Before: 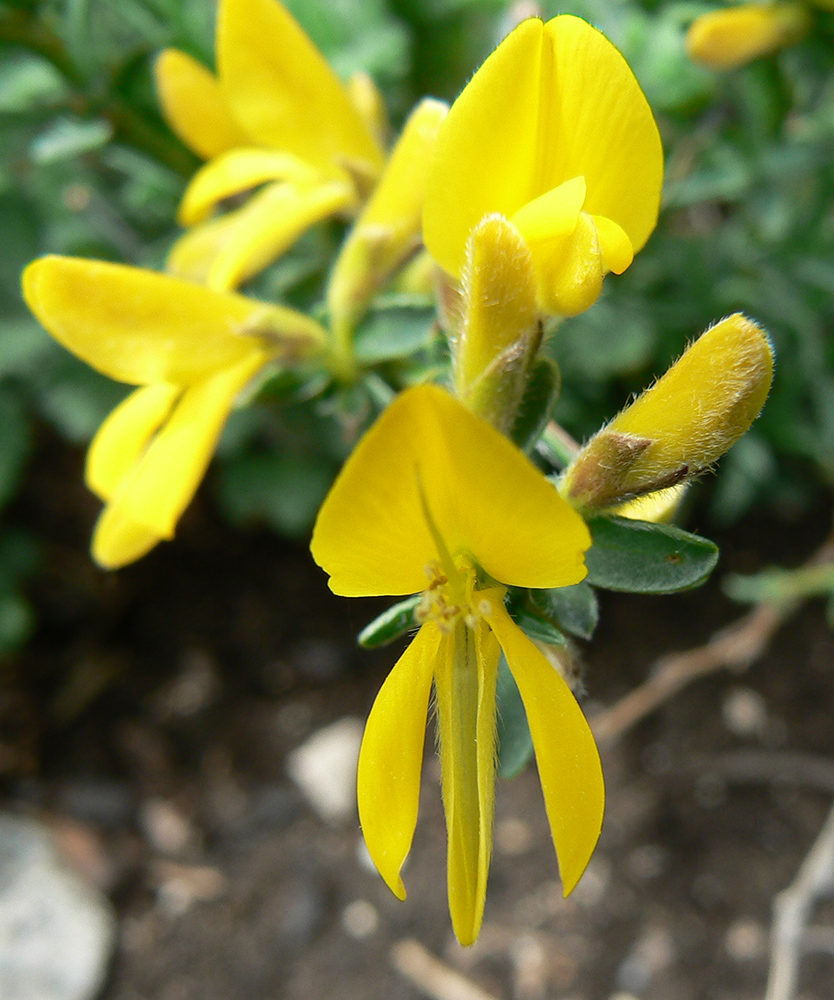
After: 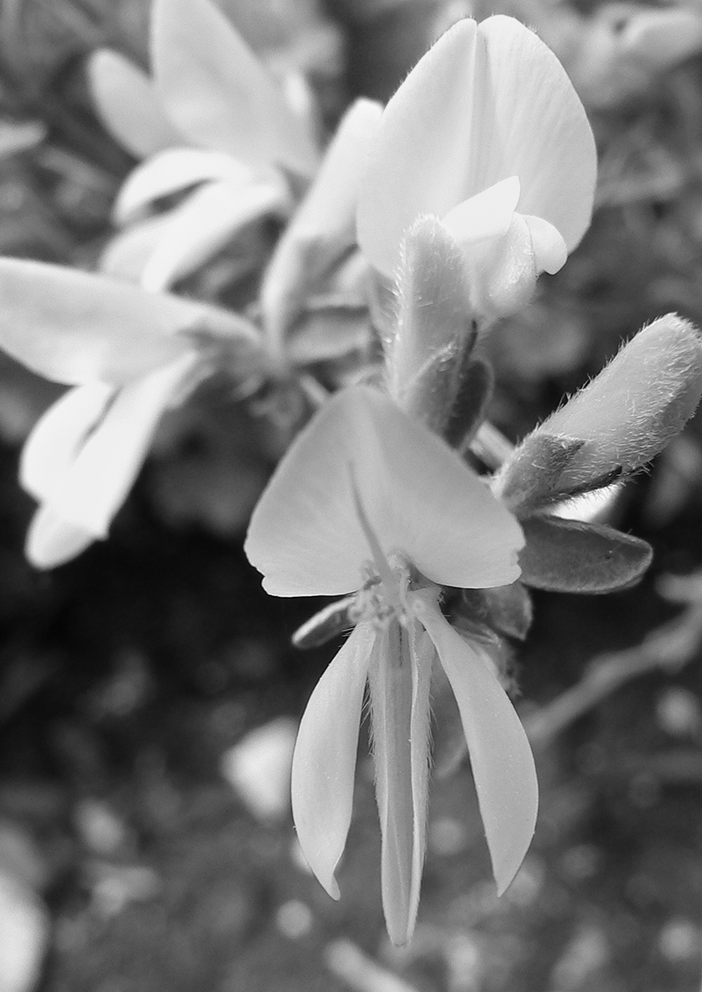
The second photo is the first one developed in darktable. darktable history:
crop: left 8.026%, right 7.374%
monochrome: on, module defaults
